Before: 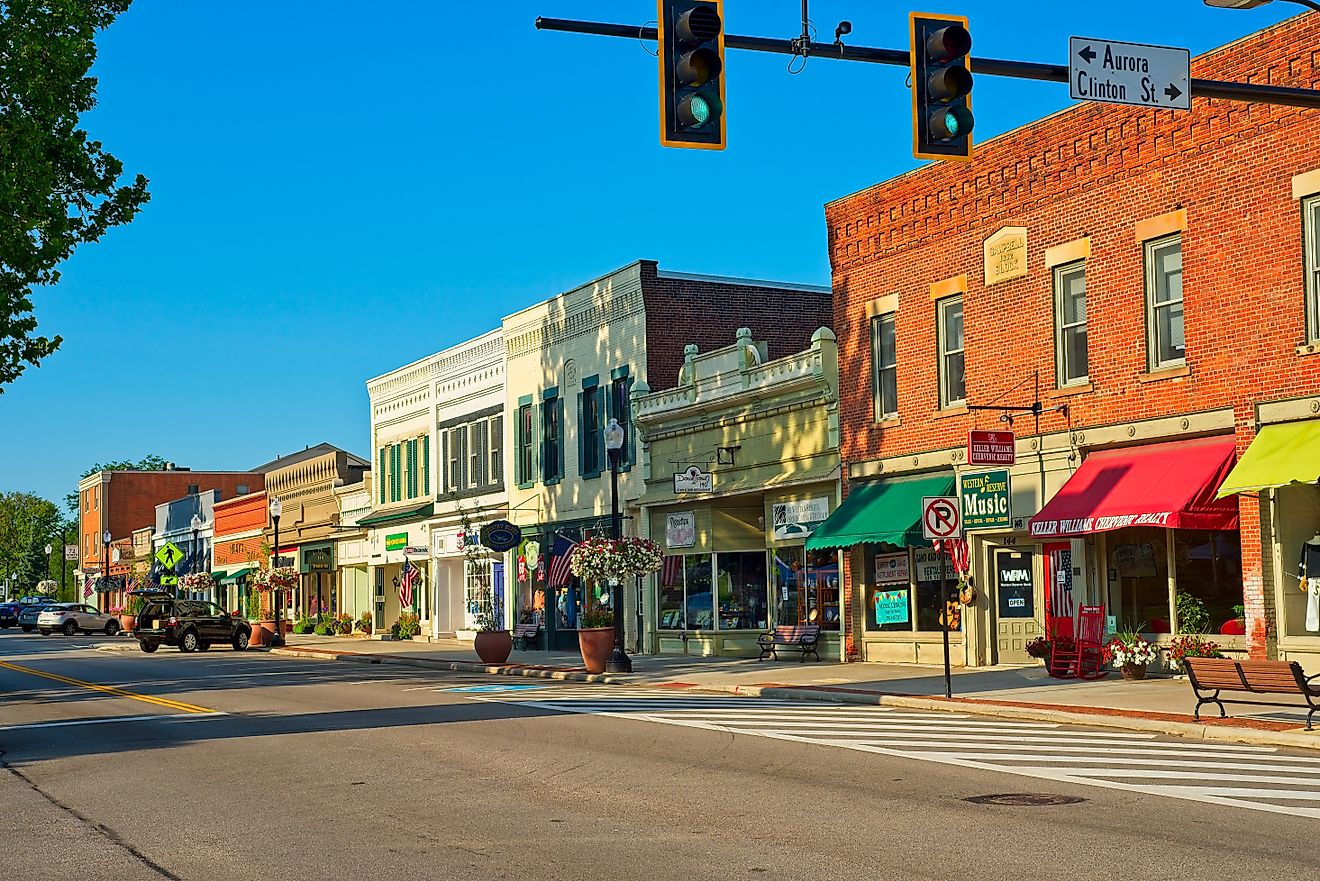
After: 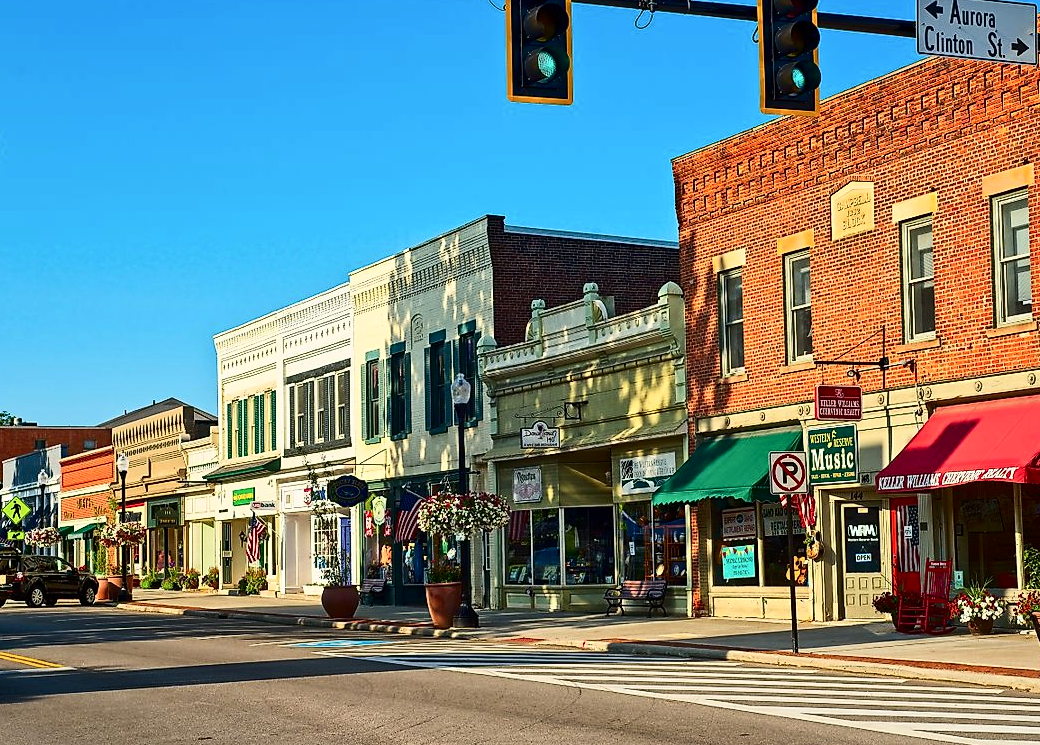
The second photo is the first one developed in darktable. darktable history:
crop: left 11.648%, top 5.21%, right 9.559%, bottom 10.179%
contrast brightness saturation: contrast 0.274
tone equalizer: on, module defaults
